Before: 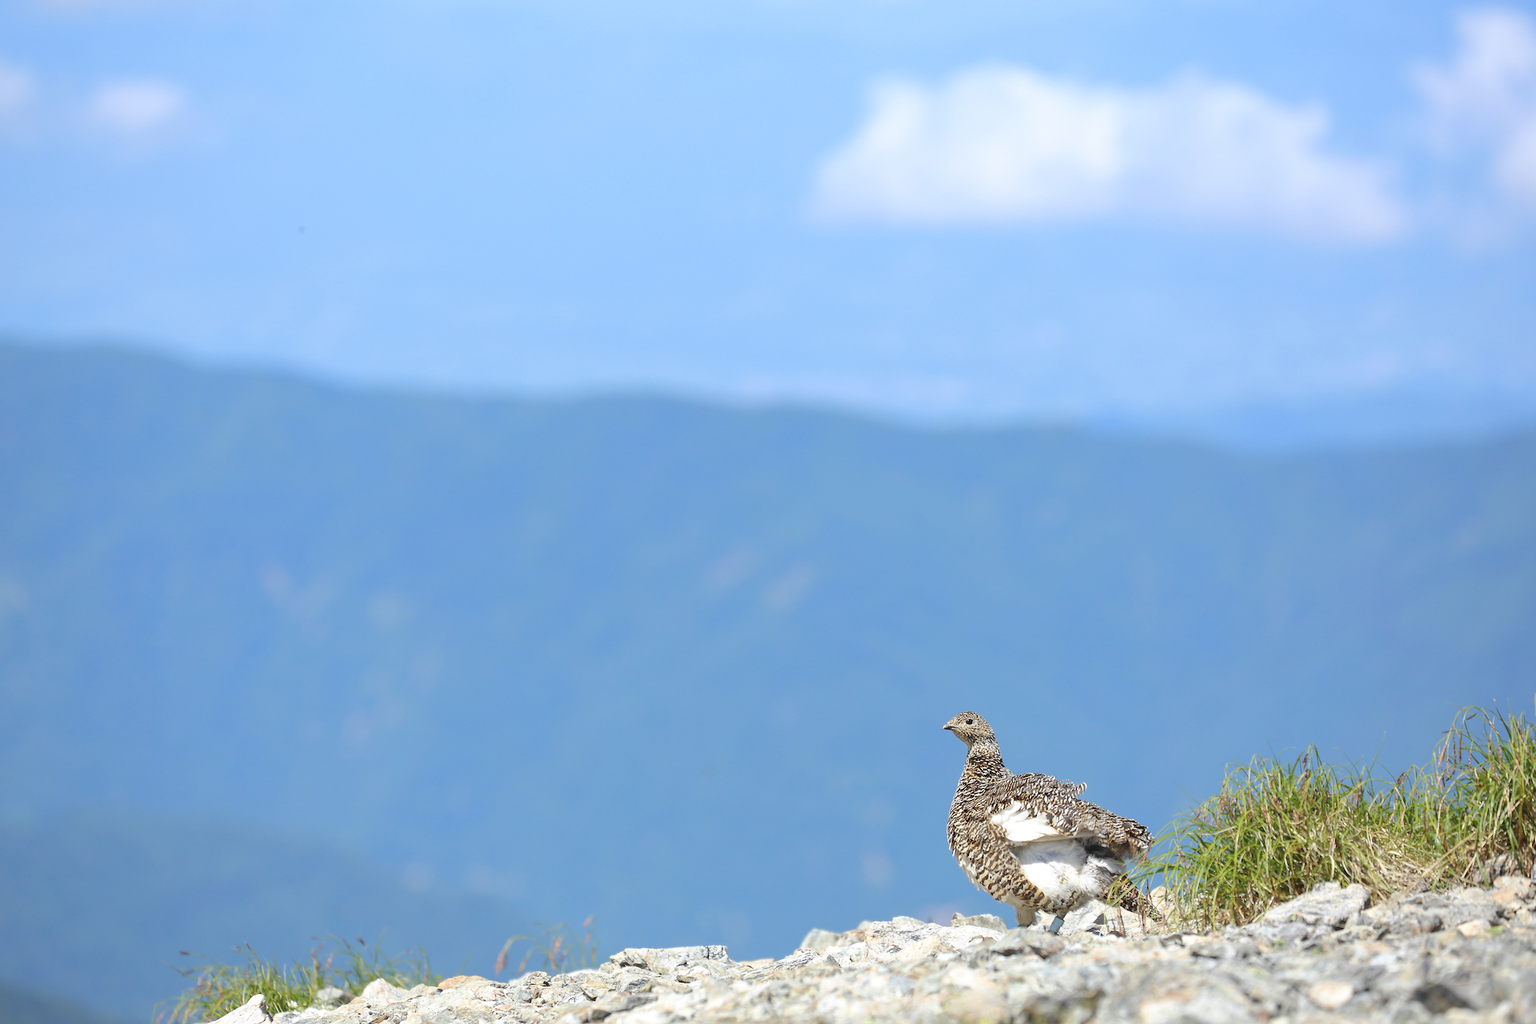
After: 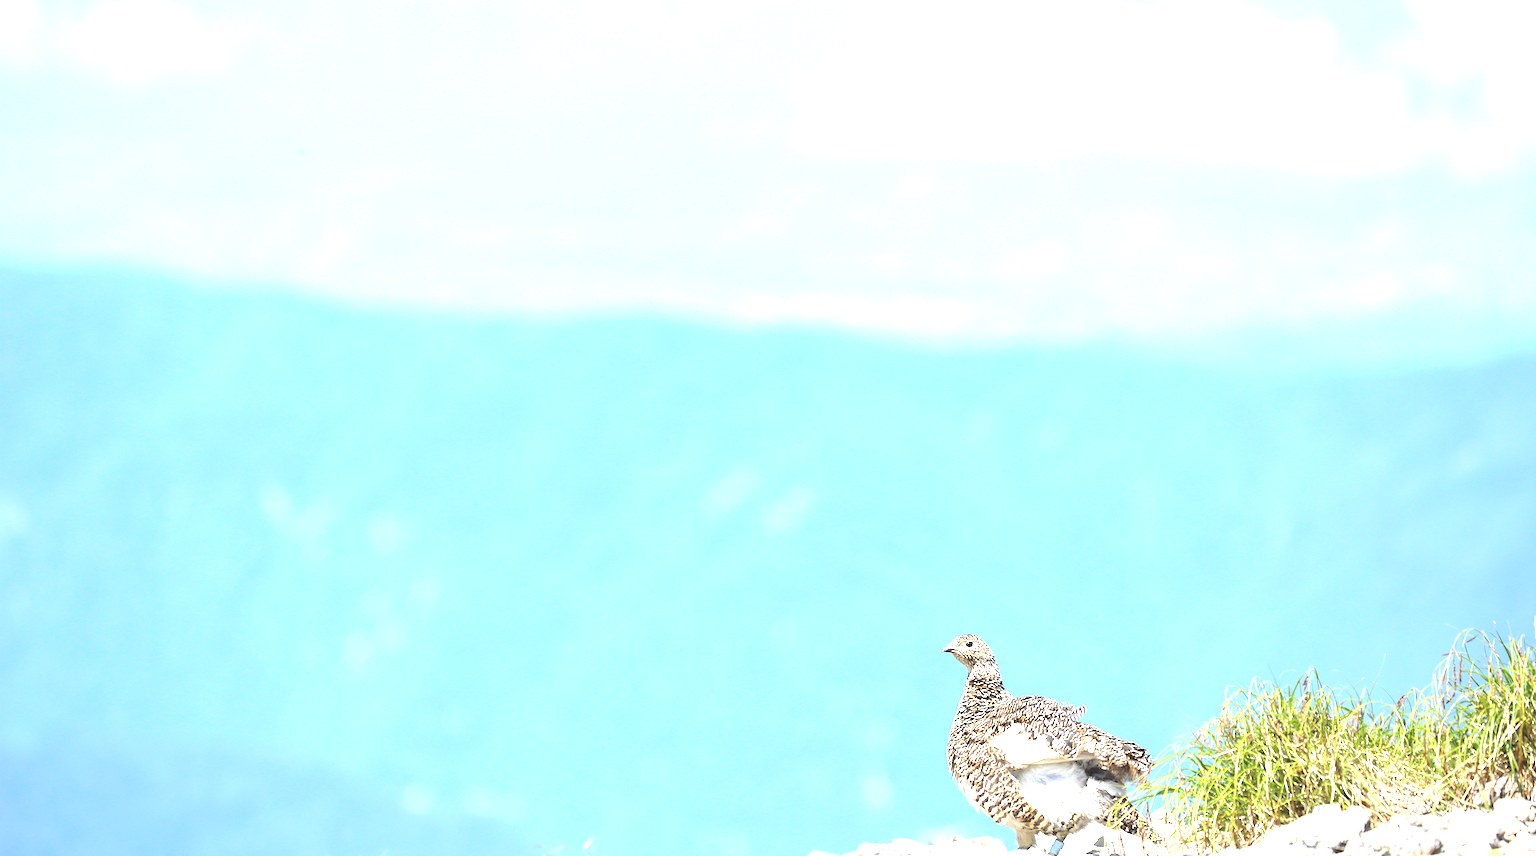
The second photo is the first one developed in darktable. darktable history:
crop: top 7.625%, bottom 8.027%
exposure: black level correction 0, exposure 2.138 EV, compensate exposure bias true, compensate highlight preservation false
